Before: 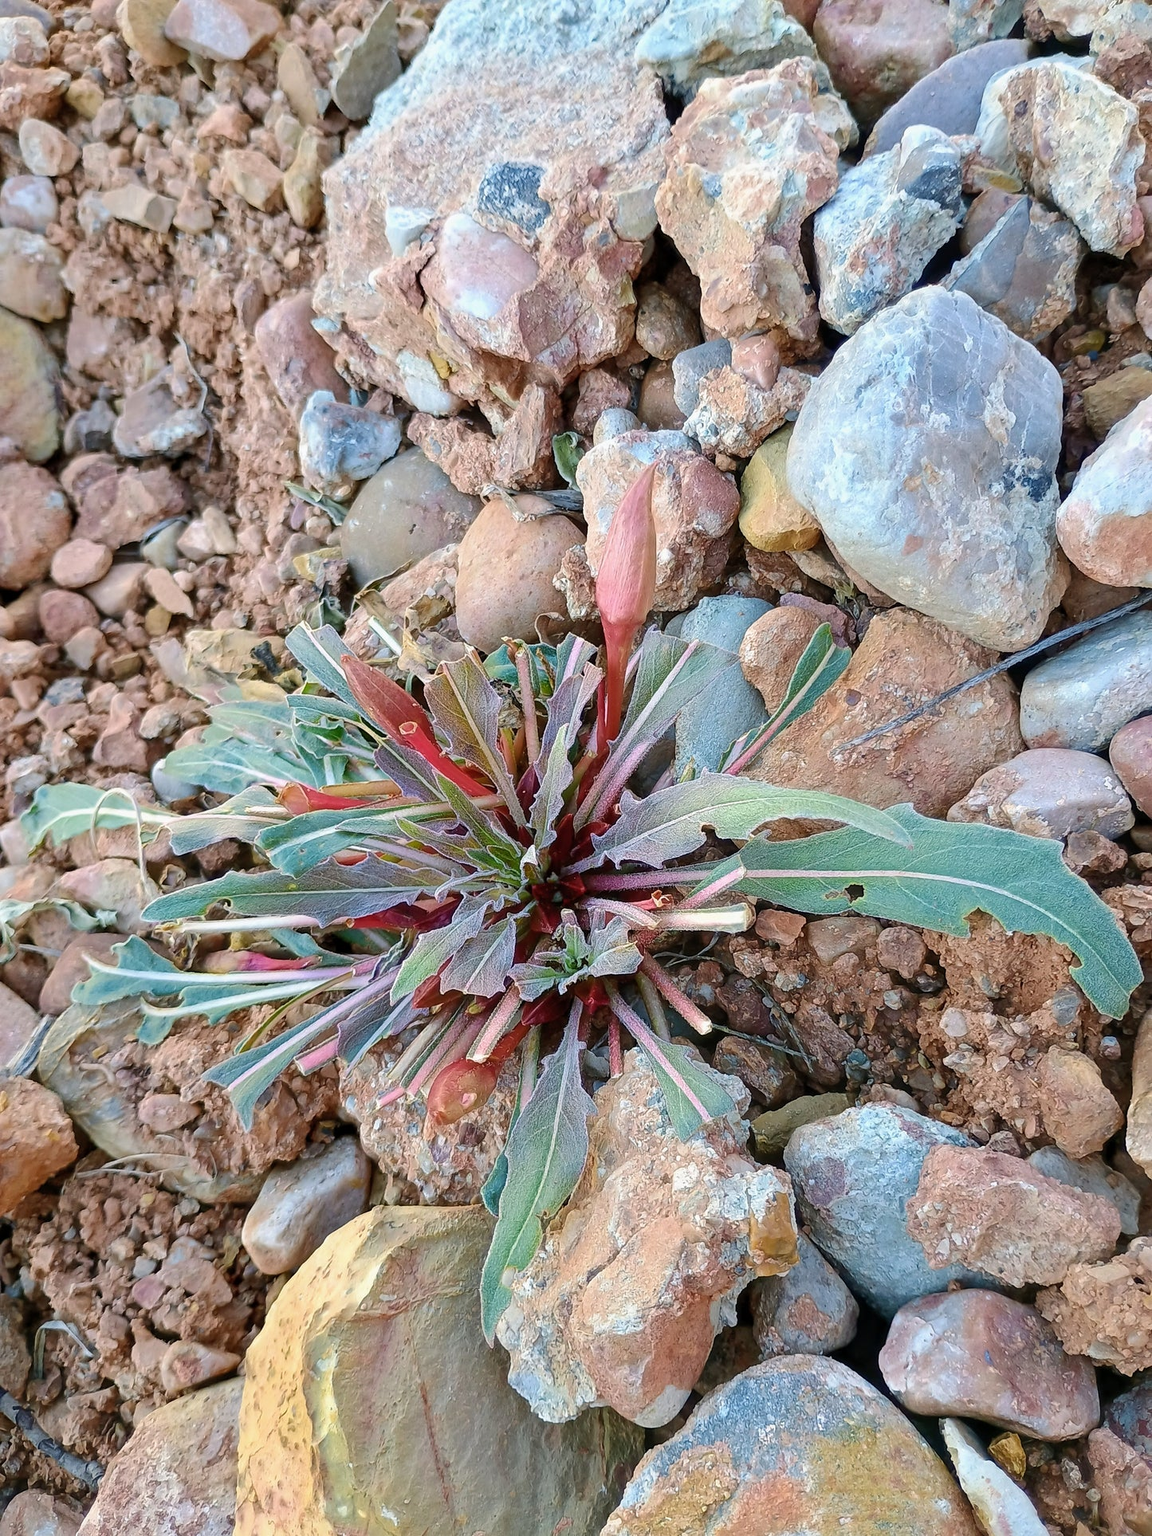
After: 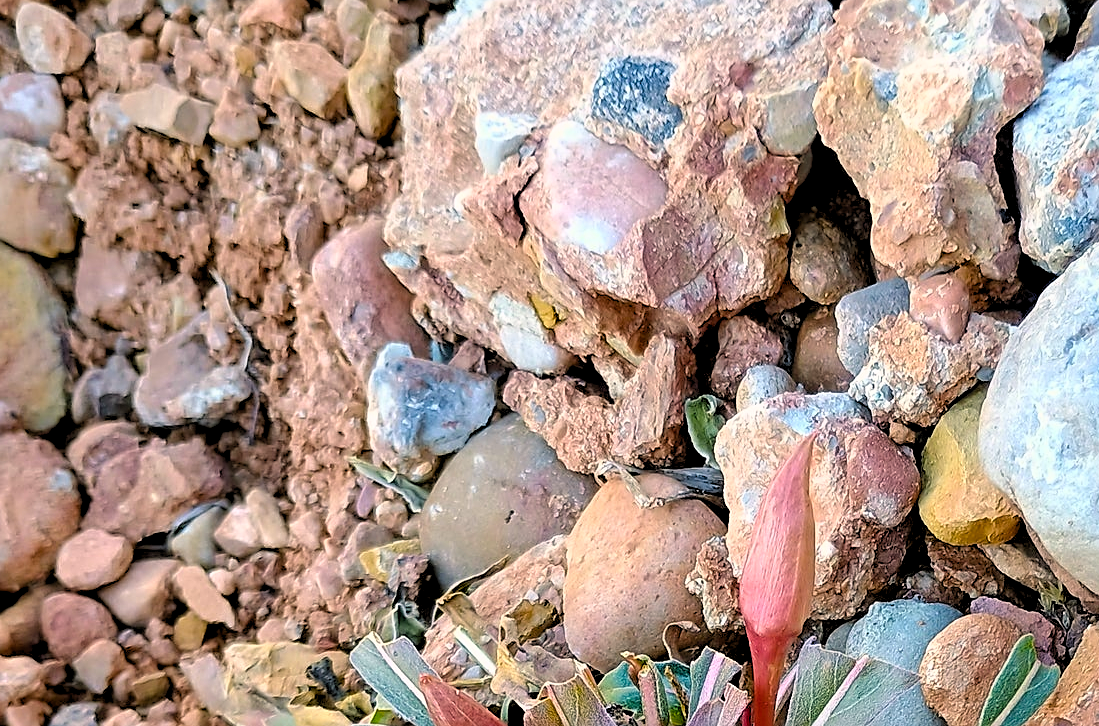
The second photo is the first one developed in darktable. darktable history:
sharpen: on, module defaults
crop: left 0.575%, top 7.646%, right 23.333%, bottom 54.638%
color balance rgb: highlights gain › chroma 1.692%, highlights gain › hue 57.47°, perceptual saturation grading › global saturation 31.106%, global vibrance 11.9%
base curve: curves: ch0 [(0.017, 0) (0.425, 0.441) (0.844, 0.933) (1, 1)]
